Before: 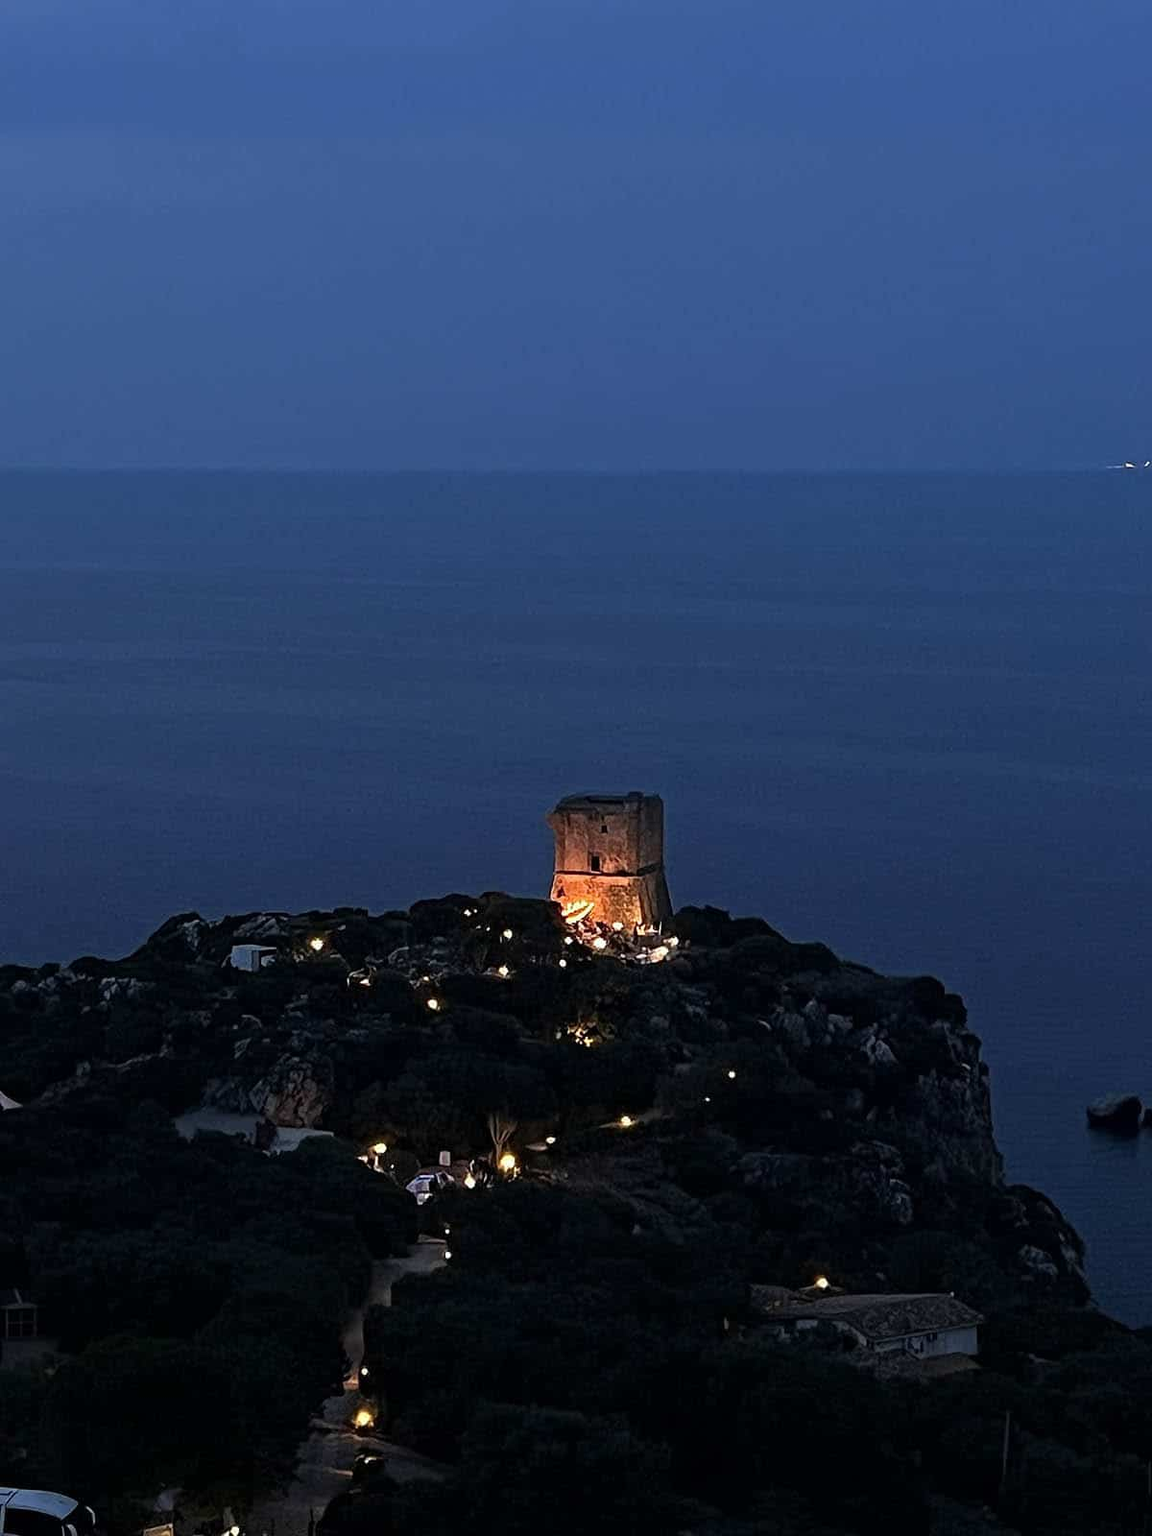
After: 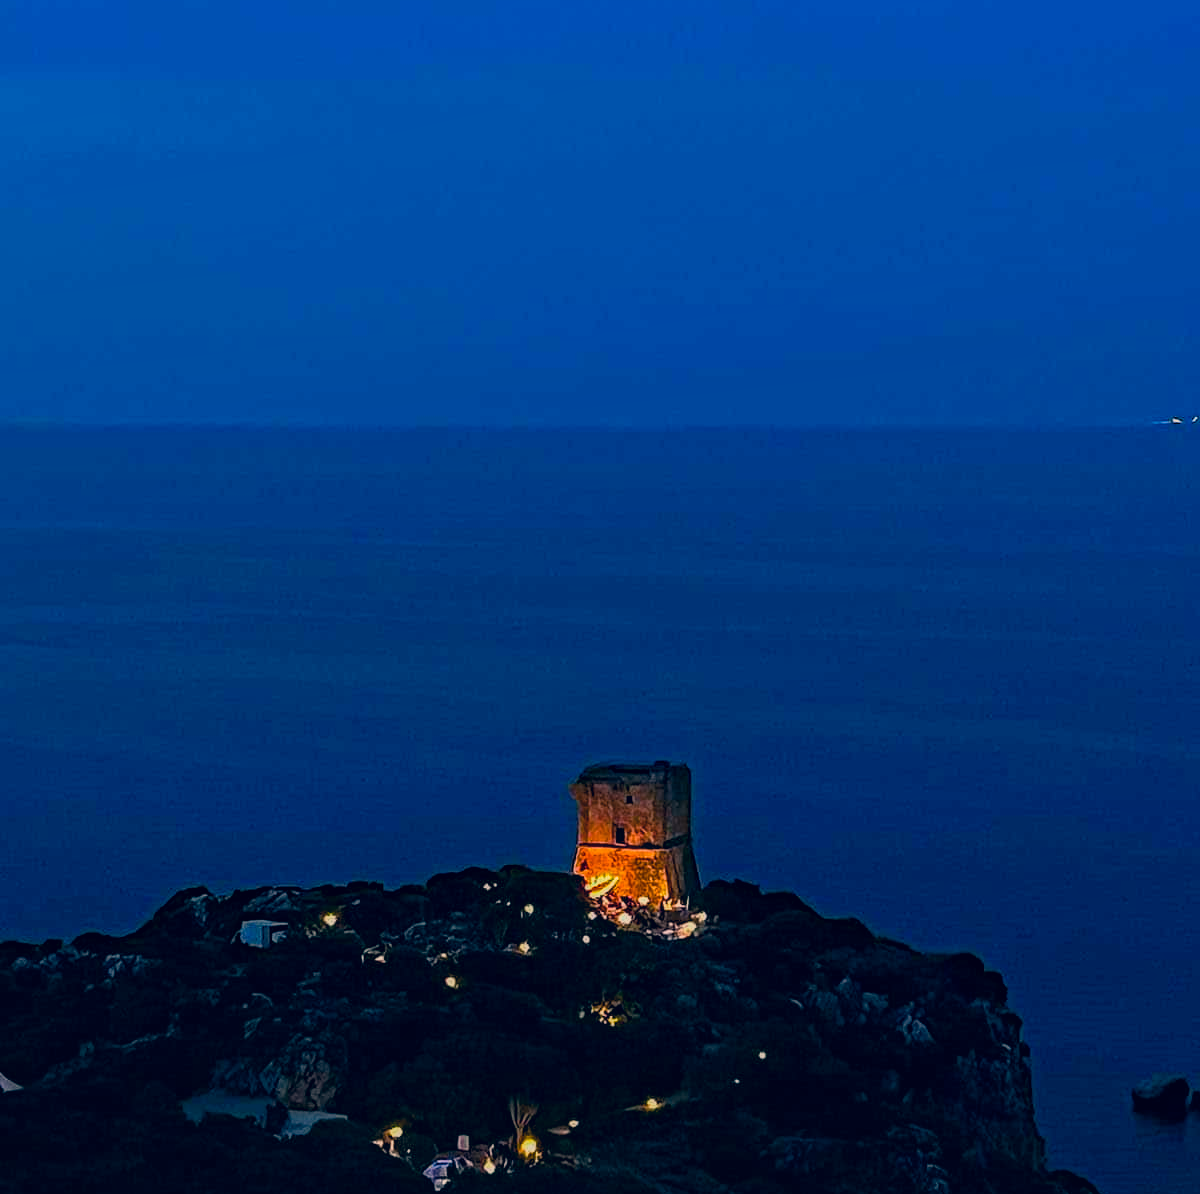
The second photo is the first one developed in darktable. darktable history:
color balance rgb: linear chroma grading › global chroma 33.977%, perceptual saturation grading › global saturation 25.308%
local contrast: on, module defaults
crop: top 4.026%, bottom 21.316%
exposure: exposure -0.461 EV, compensate exposure bias true, compensate highlight preservation false
color correction: highlights a* 10.36, highlights b* 13.93, shadows a* -10.3, shadows b* -14.99
haze removal: strength 0.238, distance 0.247, compatibility mode true, adaptive false
tone equalizer: edges refinement/feathering 500, mask exposure compensation -1.57 EV, preserve details no
color calibration: illuminant same as pipeline (D50), adaptation none (bypass), x 0.332, y 0.334, temperature 5006.19 K, gamut compression 1.72
